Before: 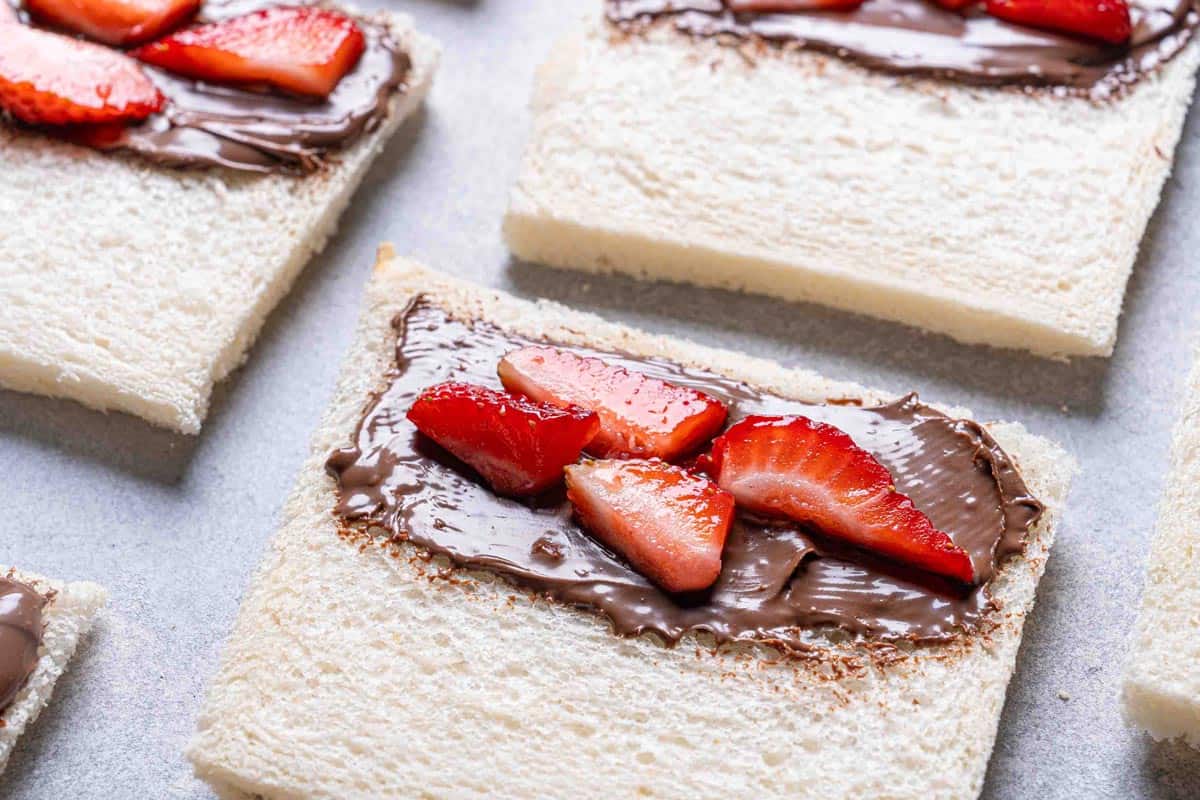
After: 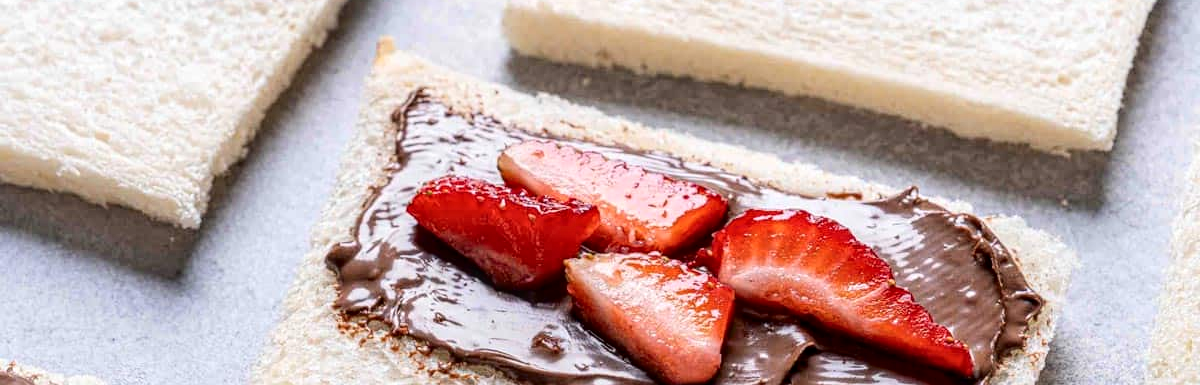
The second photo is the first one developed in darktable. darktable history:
local contrast: on, module defaults
crop and rotate: top 25.8%, bottom 26.014%
tone curve: curves: ch0 [(0.021, 0) (0.104, 0.052) (0.496, 0.526) (0.737, 0.783) (1, 1)], color space Lab, independent channels, preserve colors none
